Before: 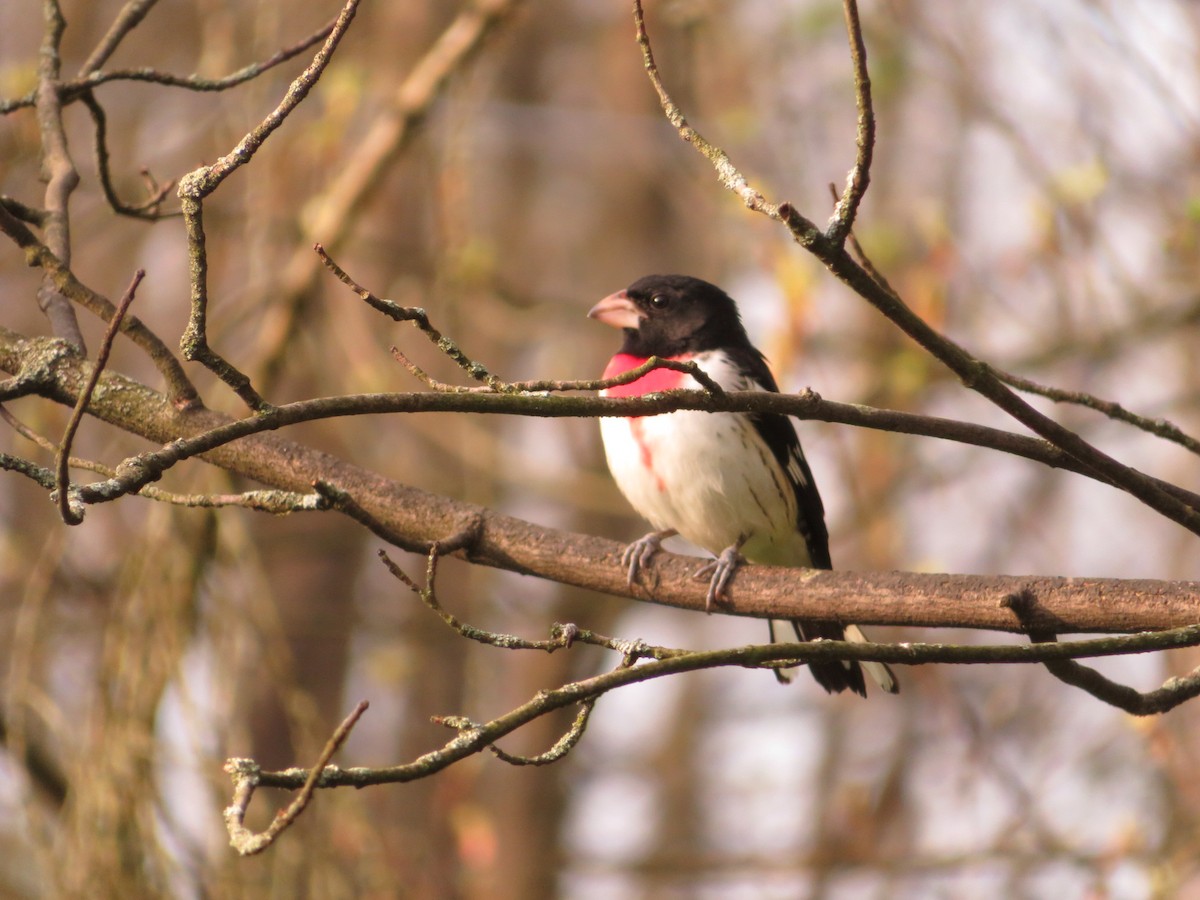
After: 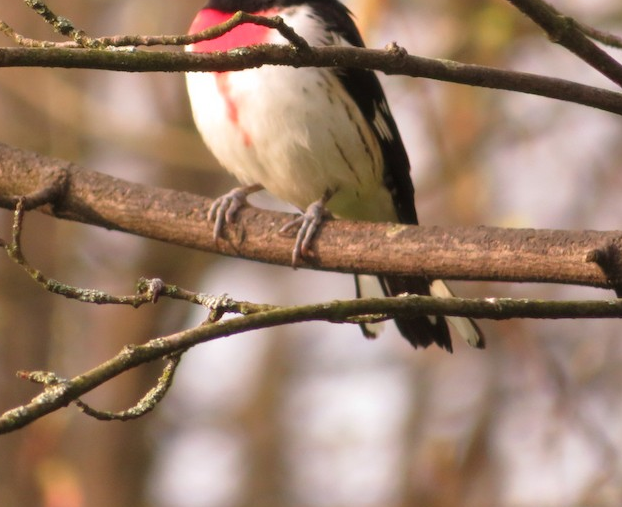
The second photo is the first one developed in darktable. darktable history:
crop: left 34.554%, top 38.394%, right 13.56%, bottom 5.208%
